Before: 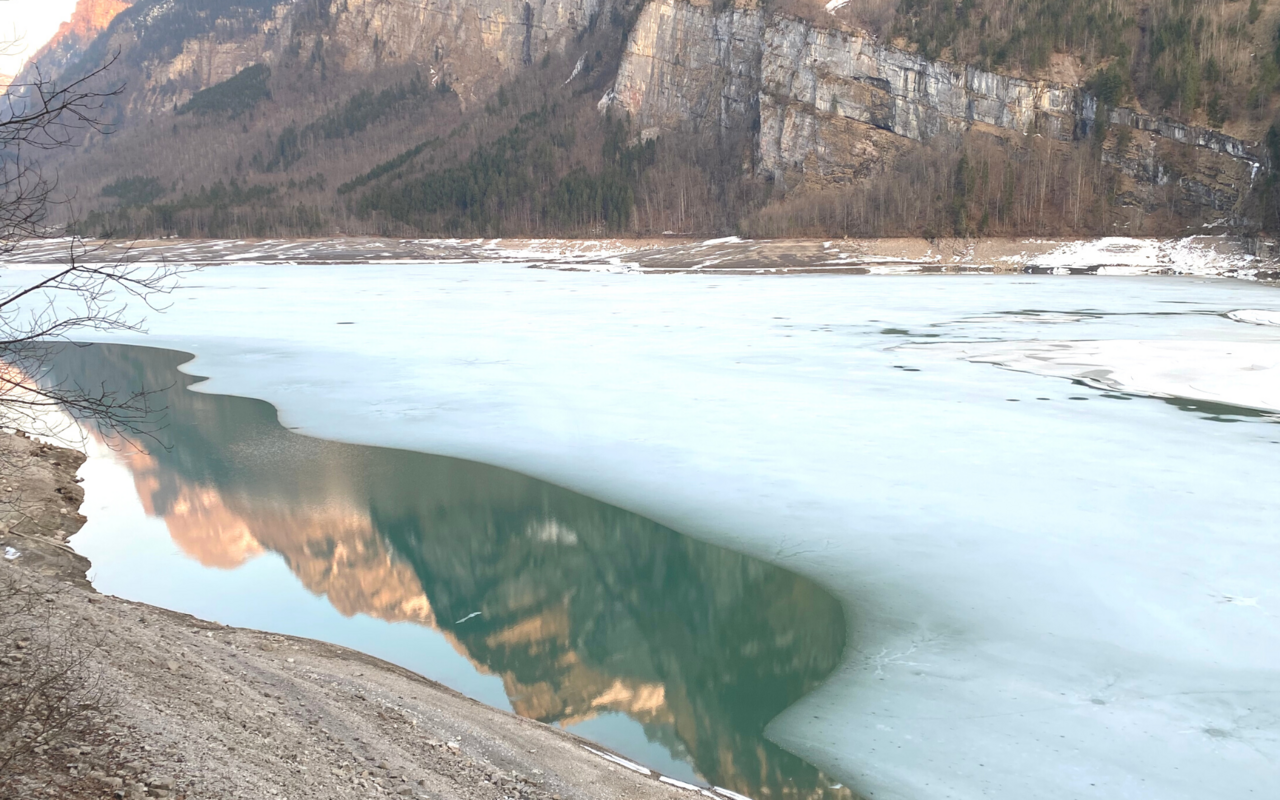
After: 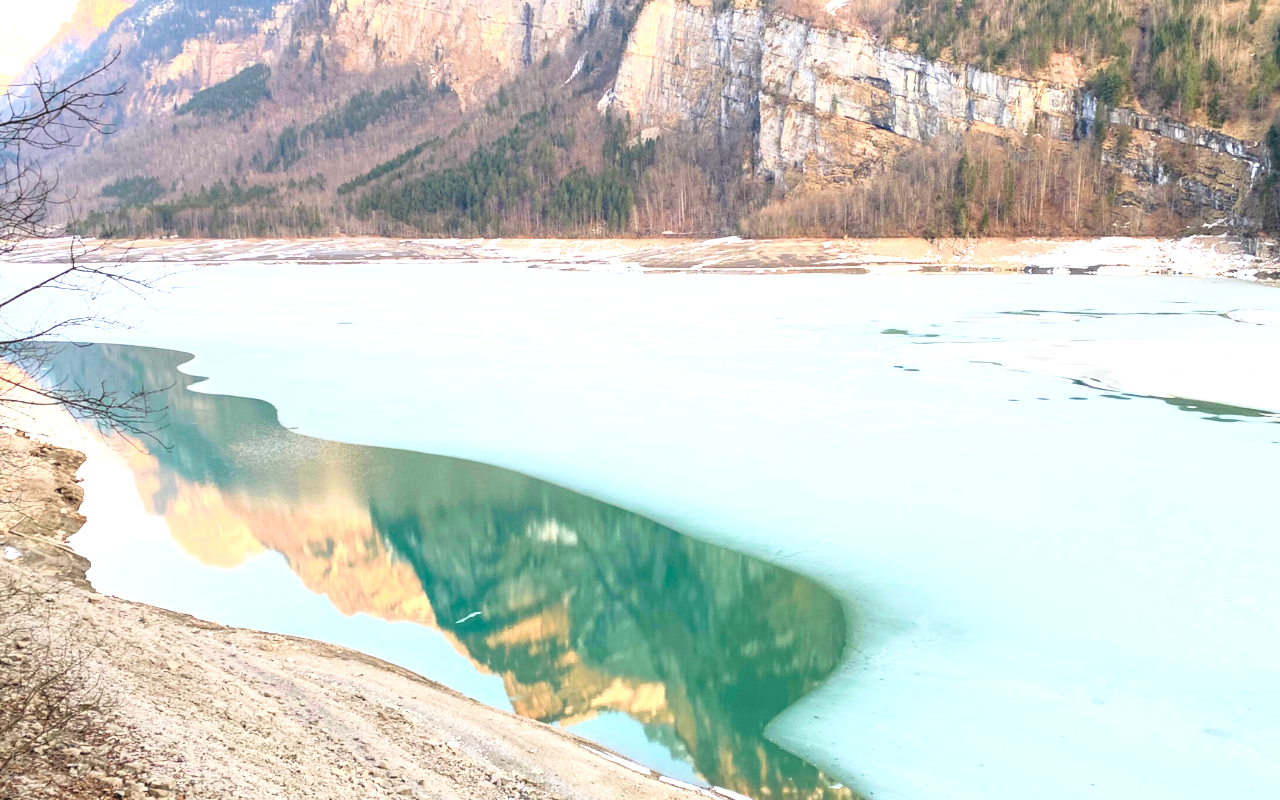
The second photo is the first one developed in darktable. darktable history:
contrast brightness saturation: brightness -0.017, saturation 0.358
exposure: exposure -0.011 EV, compensate highlight preservation false
color correction: highlights b* 0.035, saturation 0.983
velvia: on, module defaults
local contrast: on, module defaults
base curve: curves: ch0 [(0, 0) (0.026, 0.03) (0.109, 0.232) (0.351, 0.748) (0.669, 0.968) (1, 1)]
